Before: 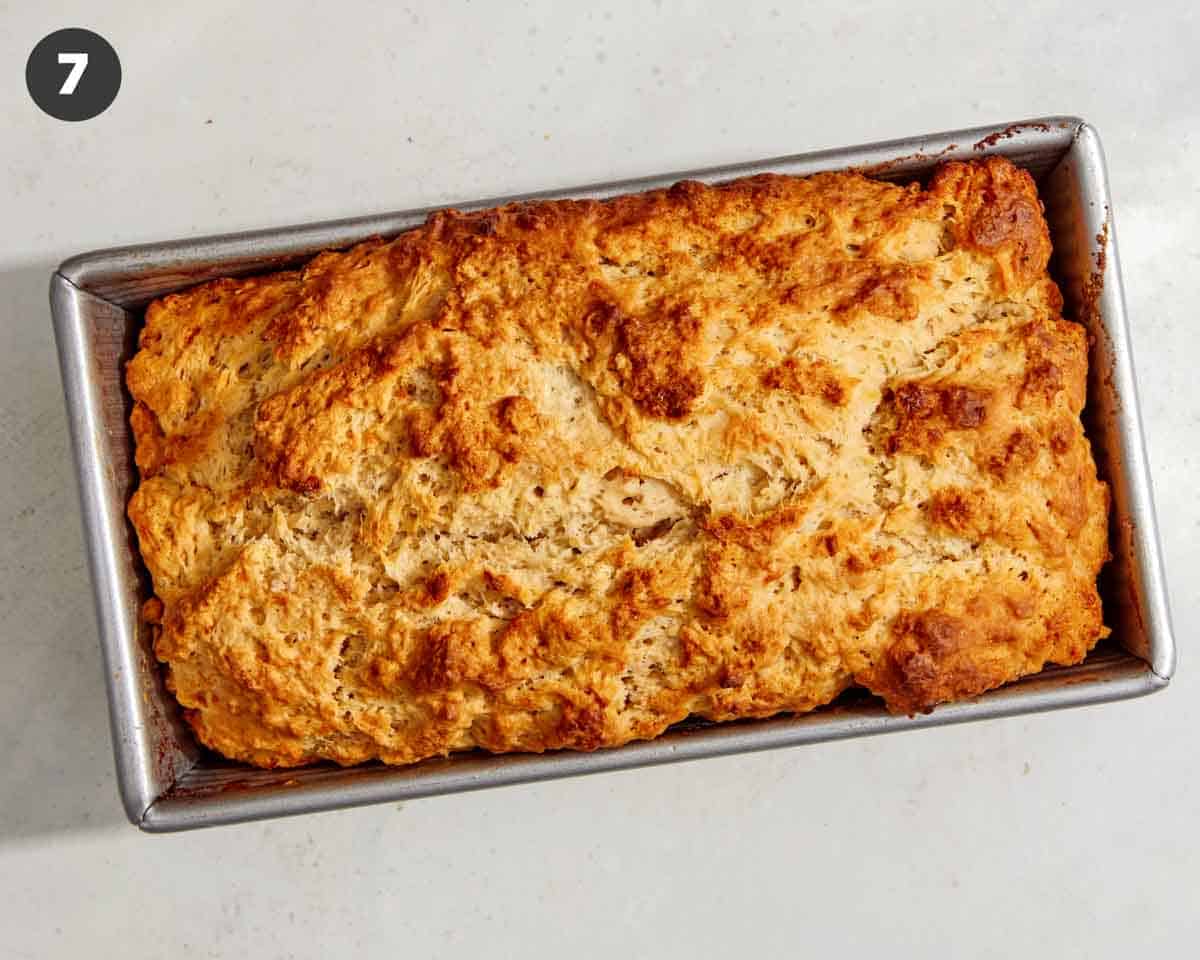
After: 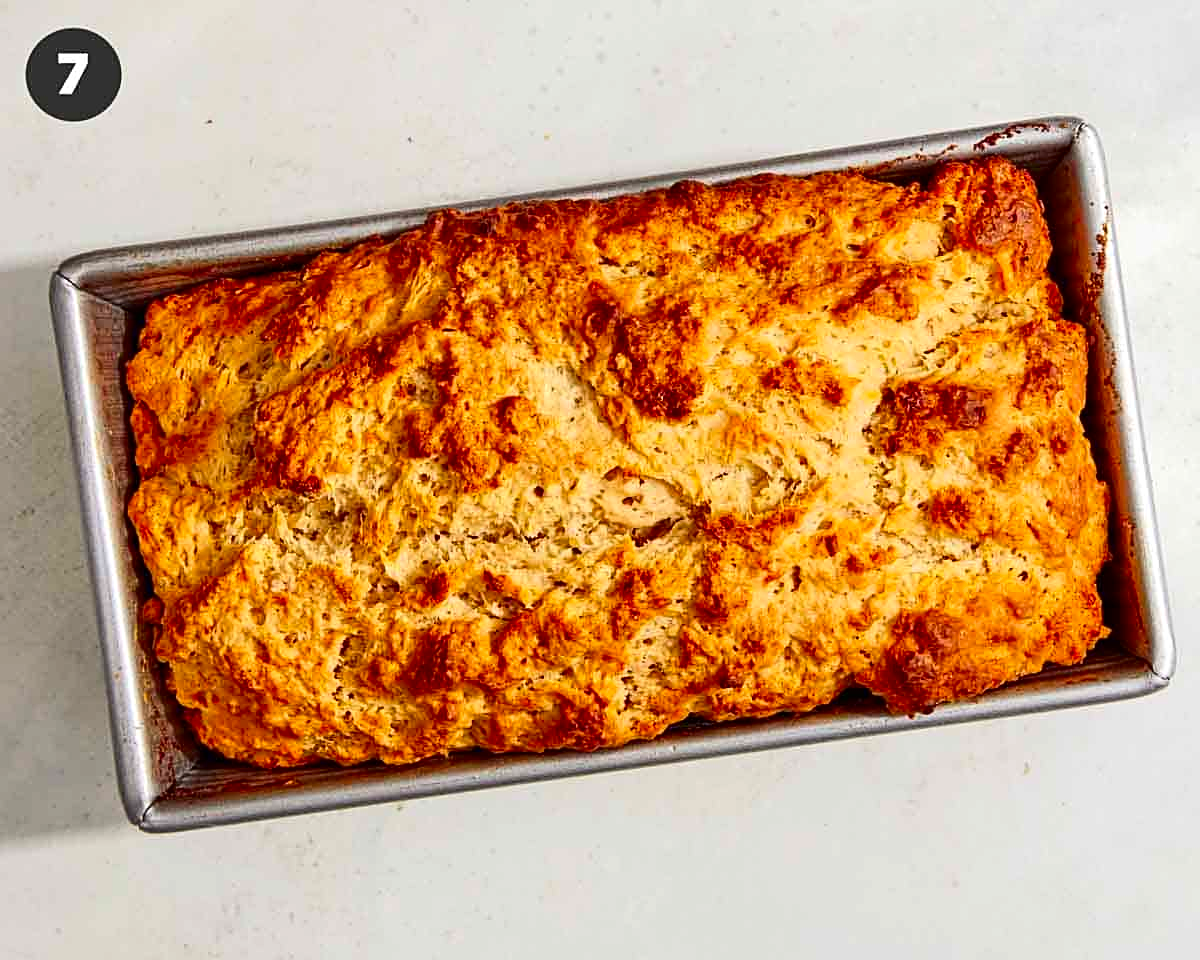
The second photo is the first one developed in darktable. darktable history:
sharpen: on, module defaults
contrast brightness saturation: contrast 0.166, saturation 0.334
